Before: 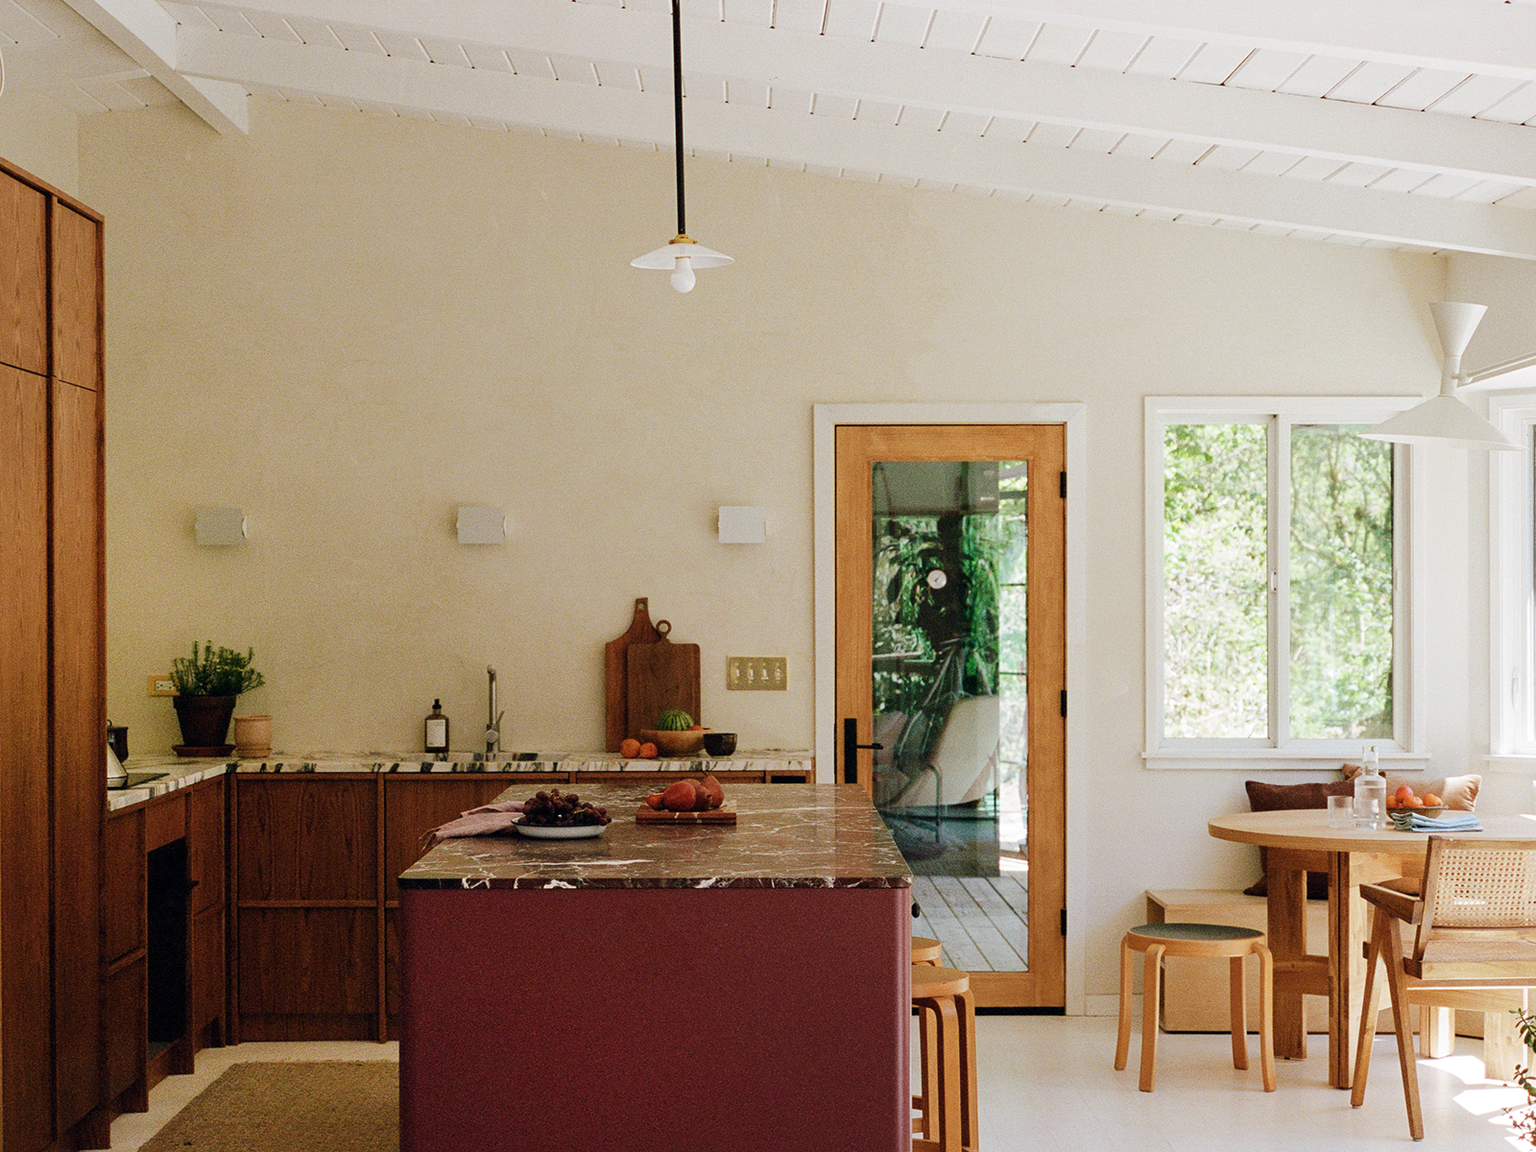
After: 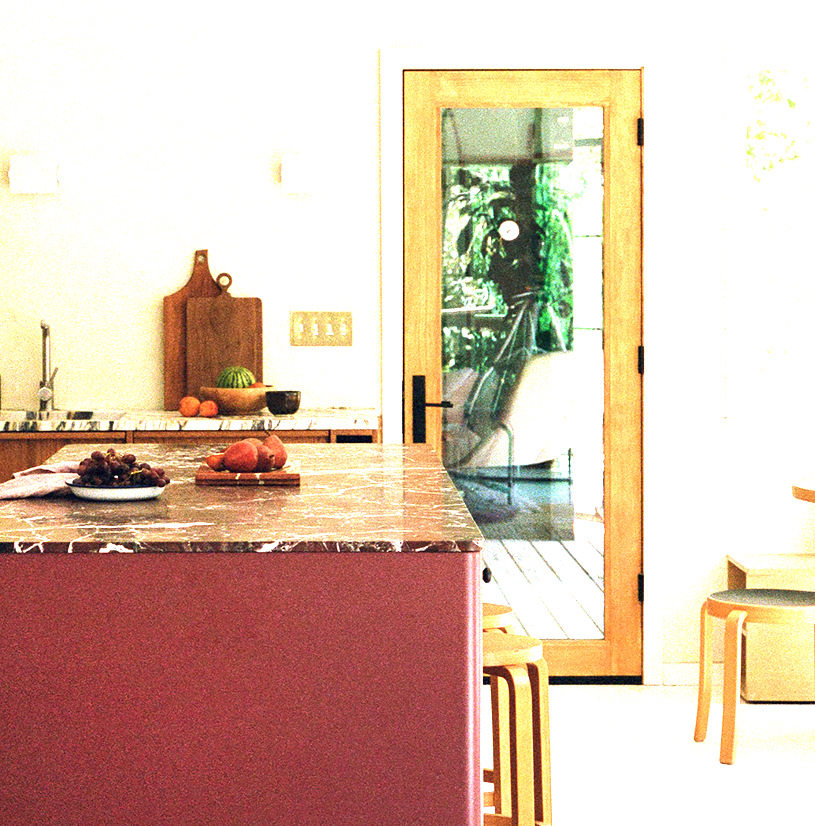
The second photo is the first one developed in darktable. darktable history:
white balance: red 0.967, blue 1.049
crop and rotate: left 29.237%, top 31.152%, right 19.807%
exposure: black level correction 0, exposure 2 EV, compensate highlight preservation false
